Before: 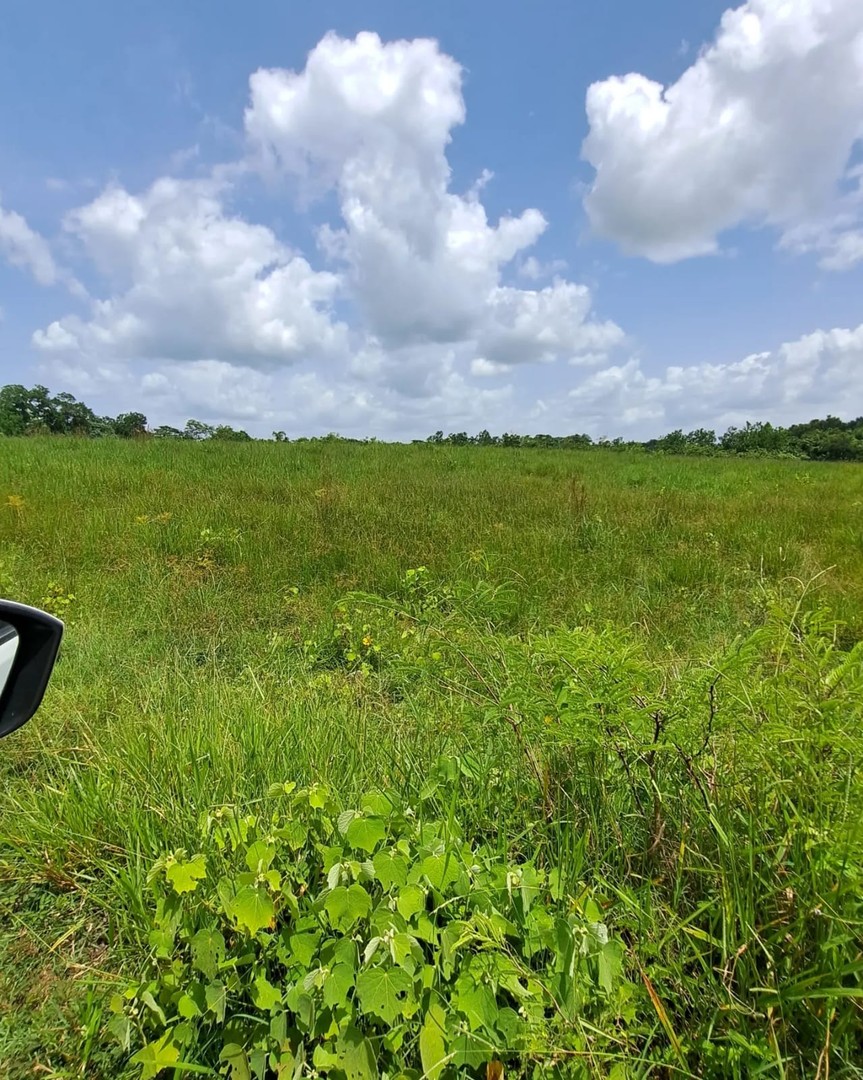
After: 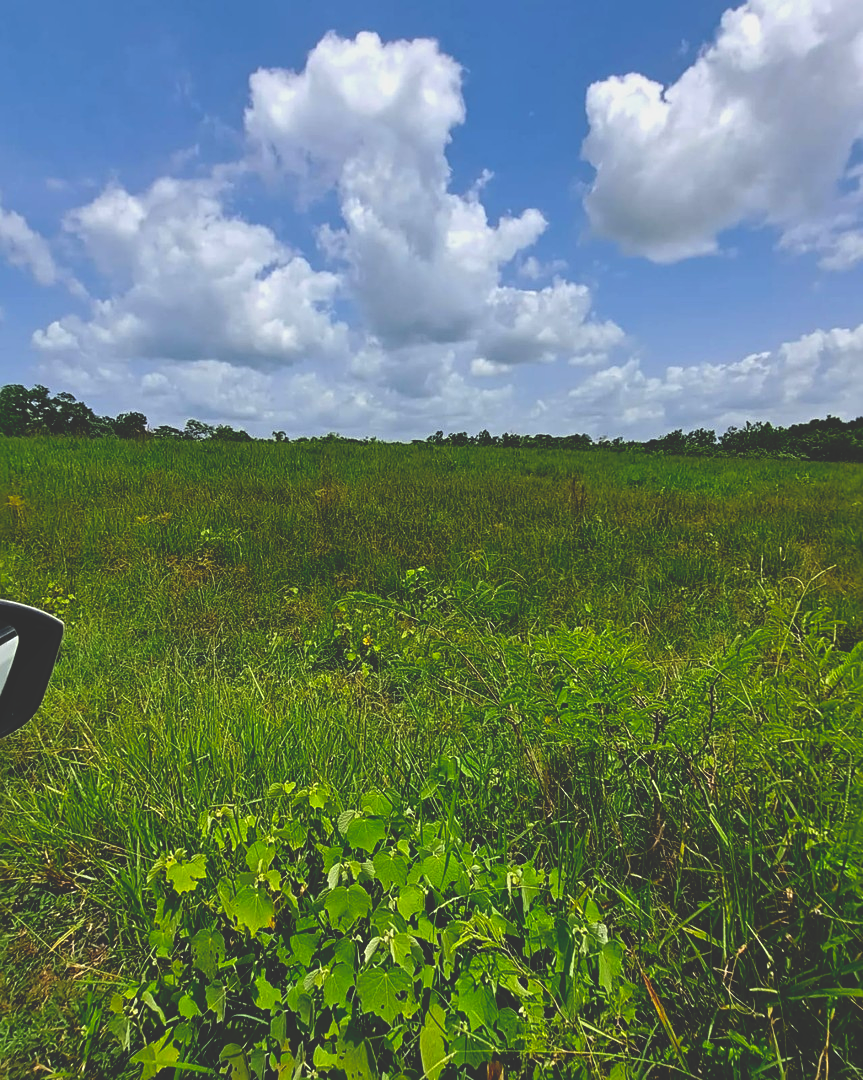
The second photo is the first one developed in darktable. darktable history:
base curve: curves: ch0 [(0, 0.02) (0.083, 0.036) (1, 1)], preserve colors none
contrast brightness saturation: contrast -0.11
sharpen: radius 2.529, amount 0.323
